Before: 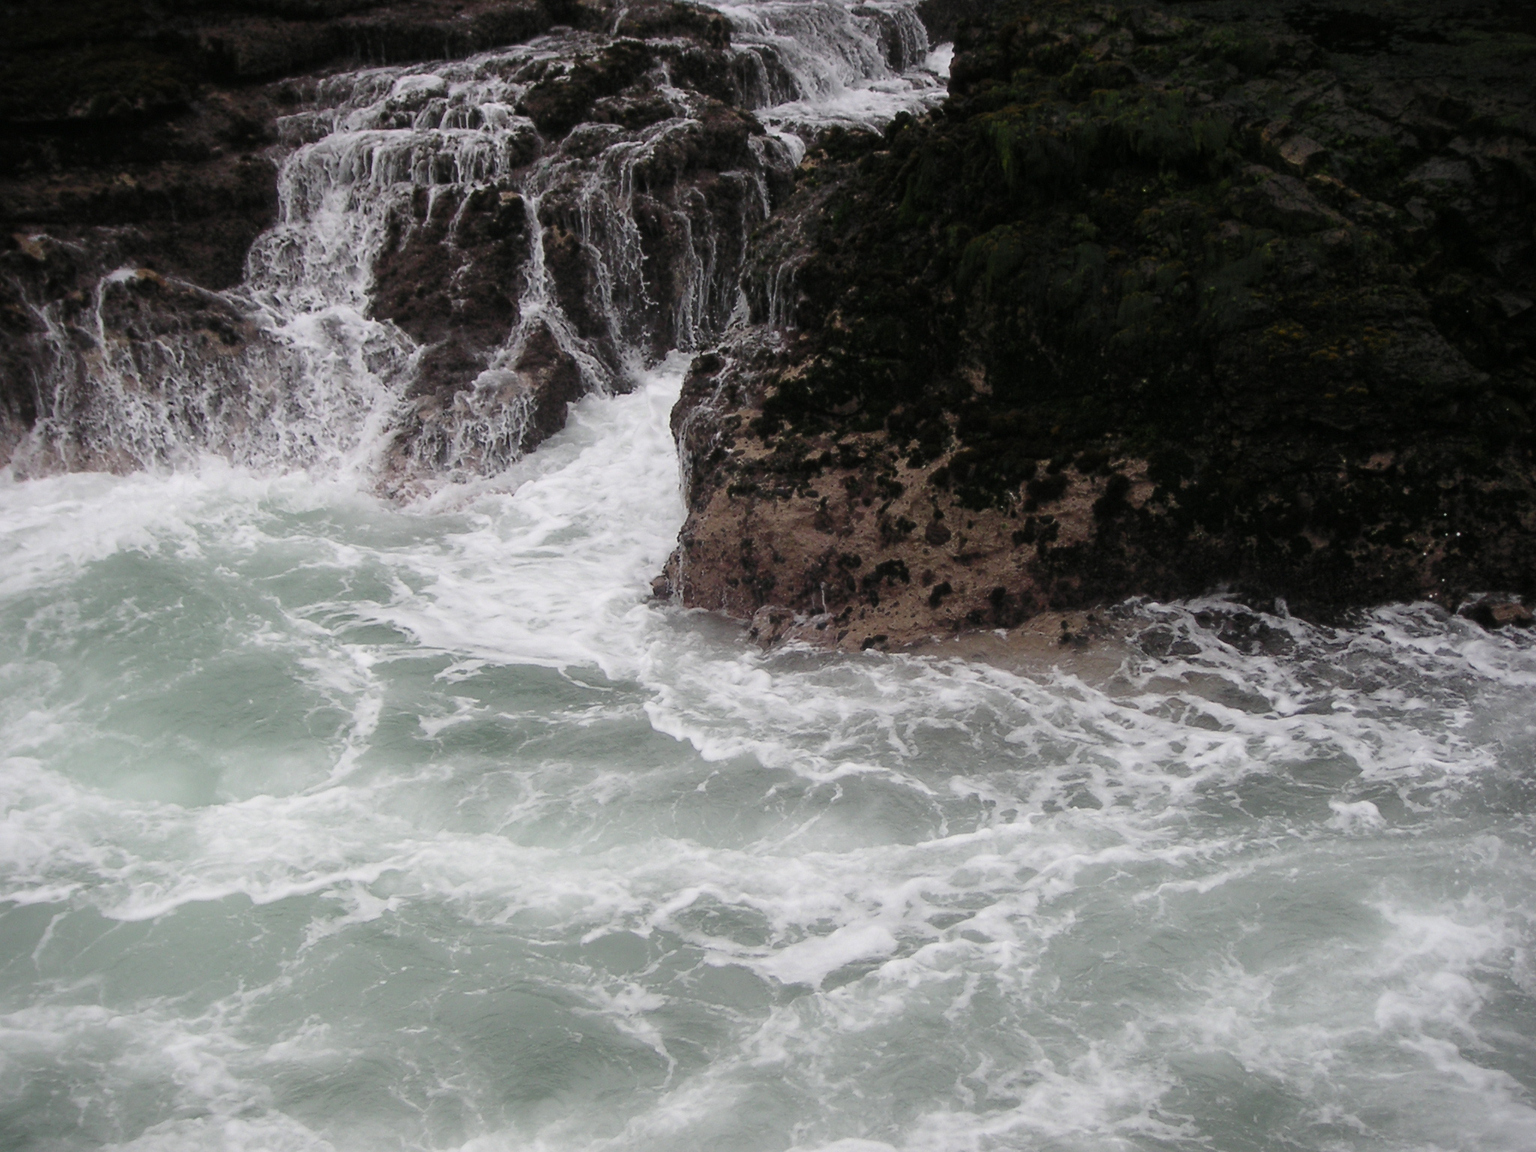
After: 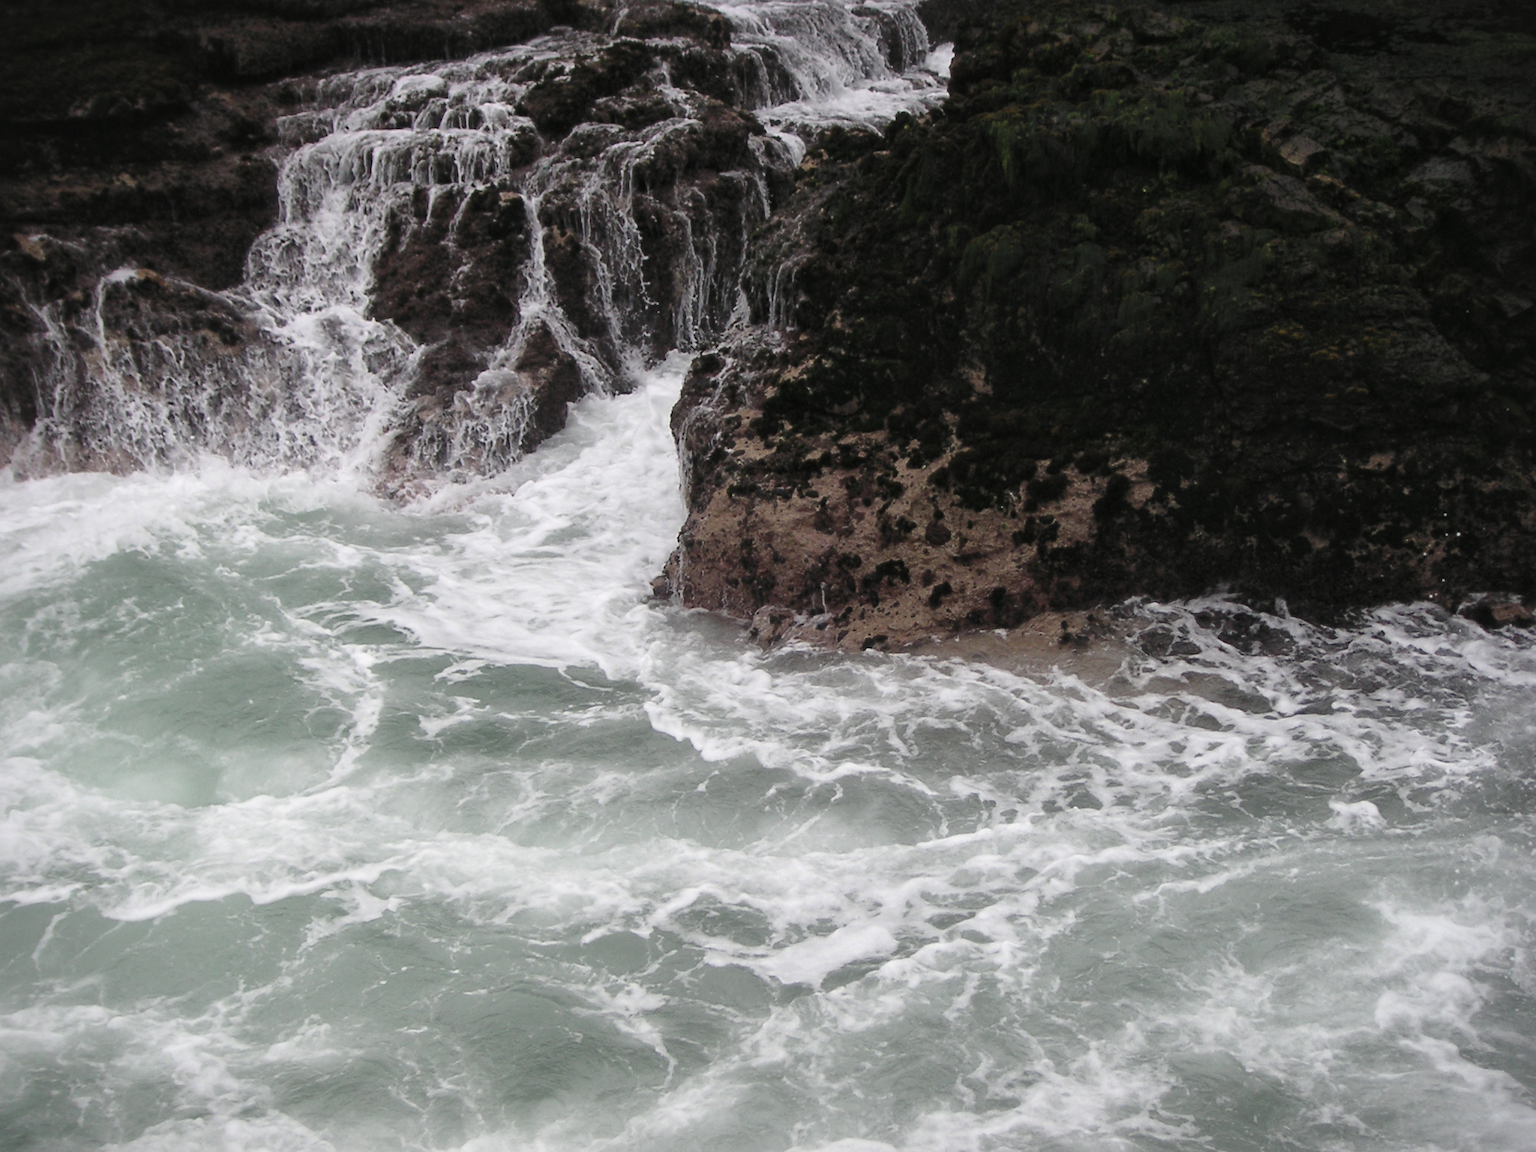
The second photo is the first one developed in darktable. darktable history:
exposure: black level correction -0.003, exposure 0.039 EV, compensate highlight preservation false
local contrast: mode bilateral grid, contrast 21, coarseness 50, detail 132%, midtone range 0.2
